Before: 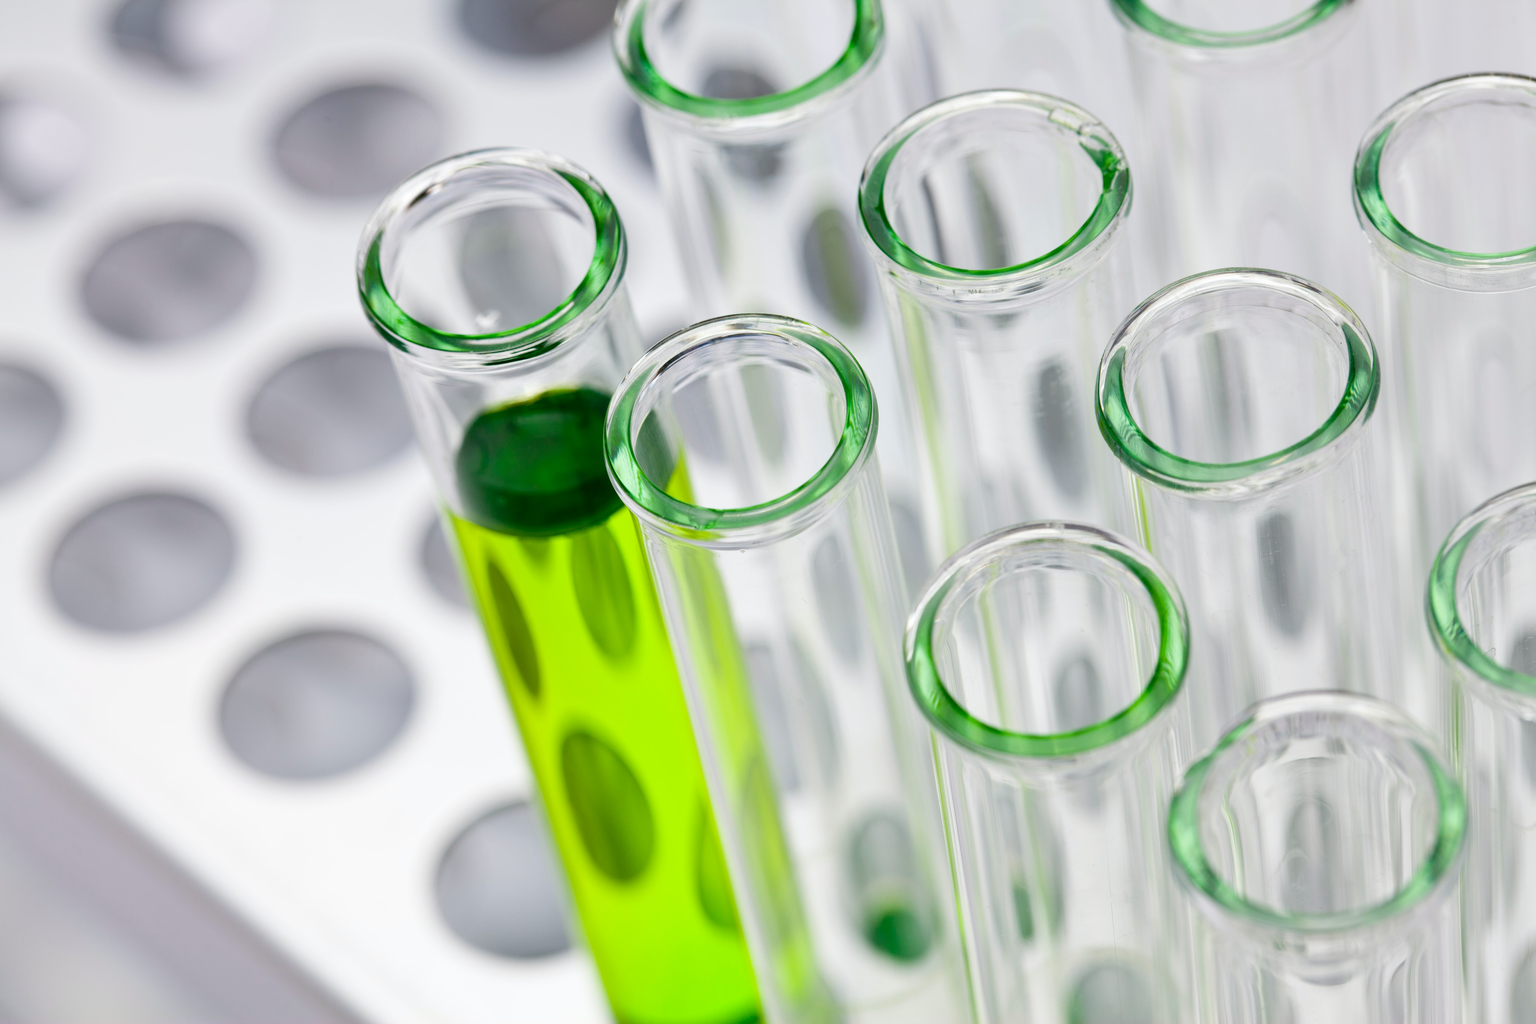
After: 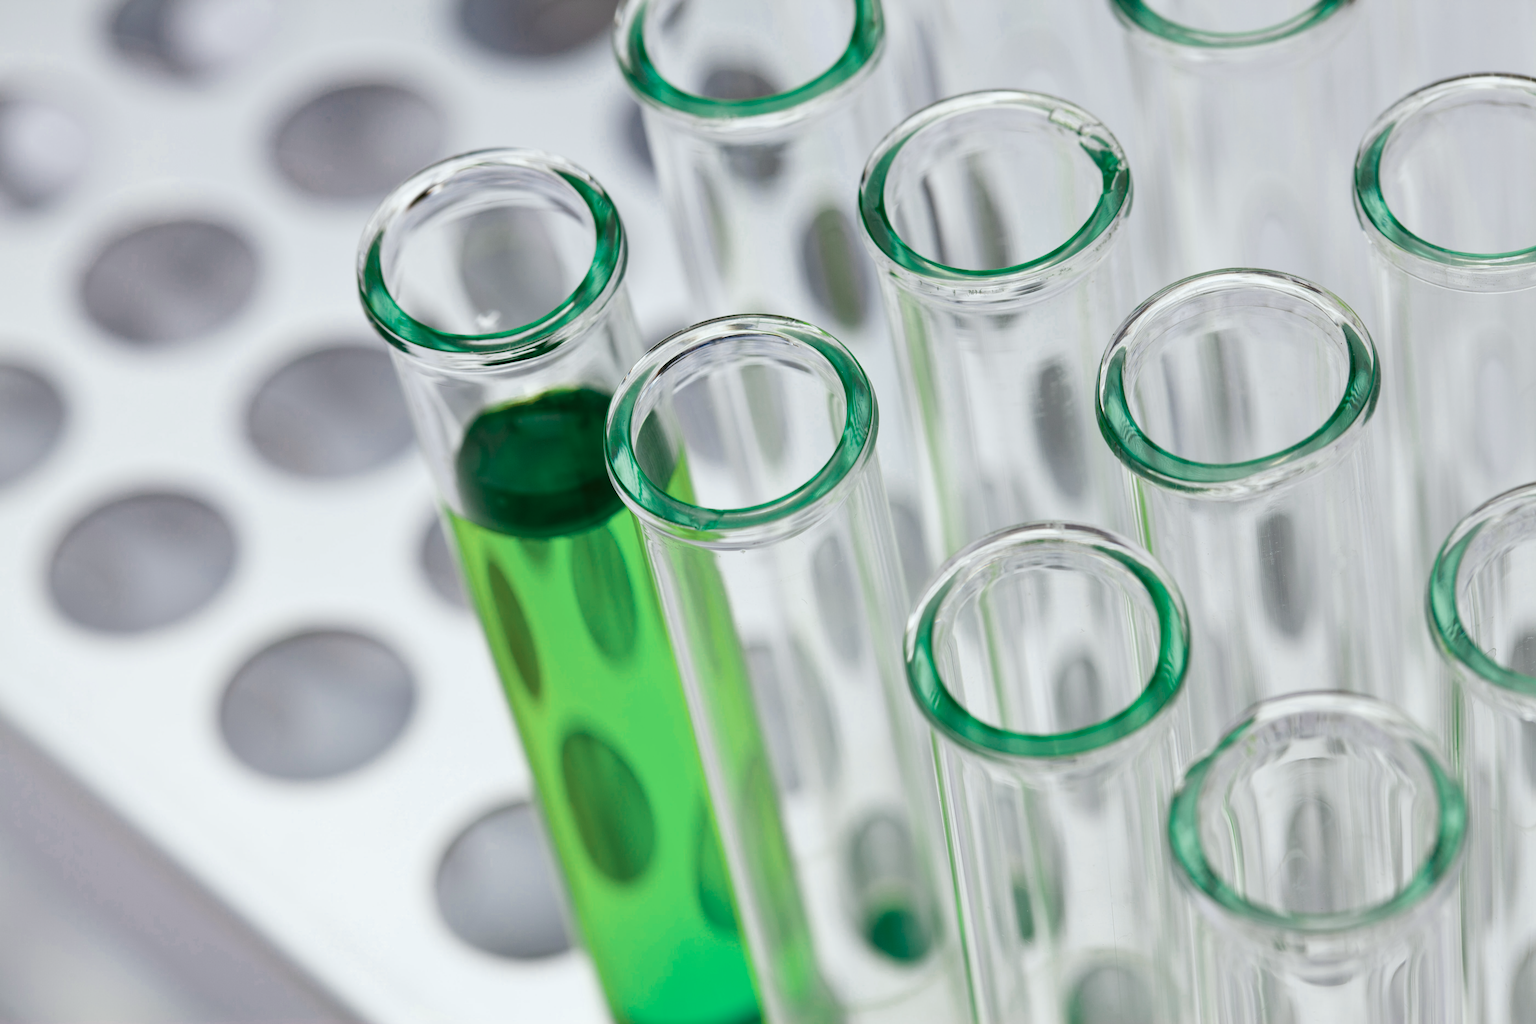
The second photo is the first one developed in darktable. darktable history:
color zones: curves: ch0 [(0, 0.5) (0.125, 0.4) (0.25, 0.5) (0.375, 0.4) (0.5, 0.4) (0.625, 0.35) (0.75, 0.35) (0.875, 0.5)]; ch1 [(0, 0.35) (0.125, 0.45) (0.25, 0.35) (0.375, 0.35) (0.5, 0.35) (0.625, 0.35) (0.75, 0.45) (0.875, 0.35)]; ch2 [(0, 0.6) (0.125, 0.5) (0.25, 0.5) (0.375, 0.6) (0.5, 0.6) (0.625, 0.5) (0.75, 0.5) (0.875, 0.5)]
haze removal: compatibility mode true, adaptive false
color correction: highlights a* -2.82, highlights b* -2.26, shadows a* 2.38, shadows b* 2.88
